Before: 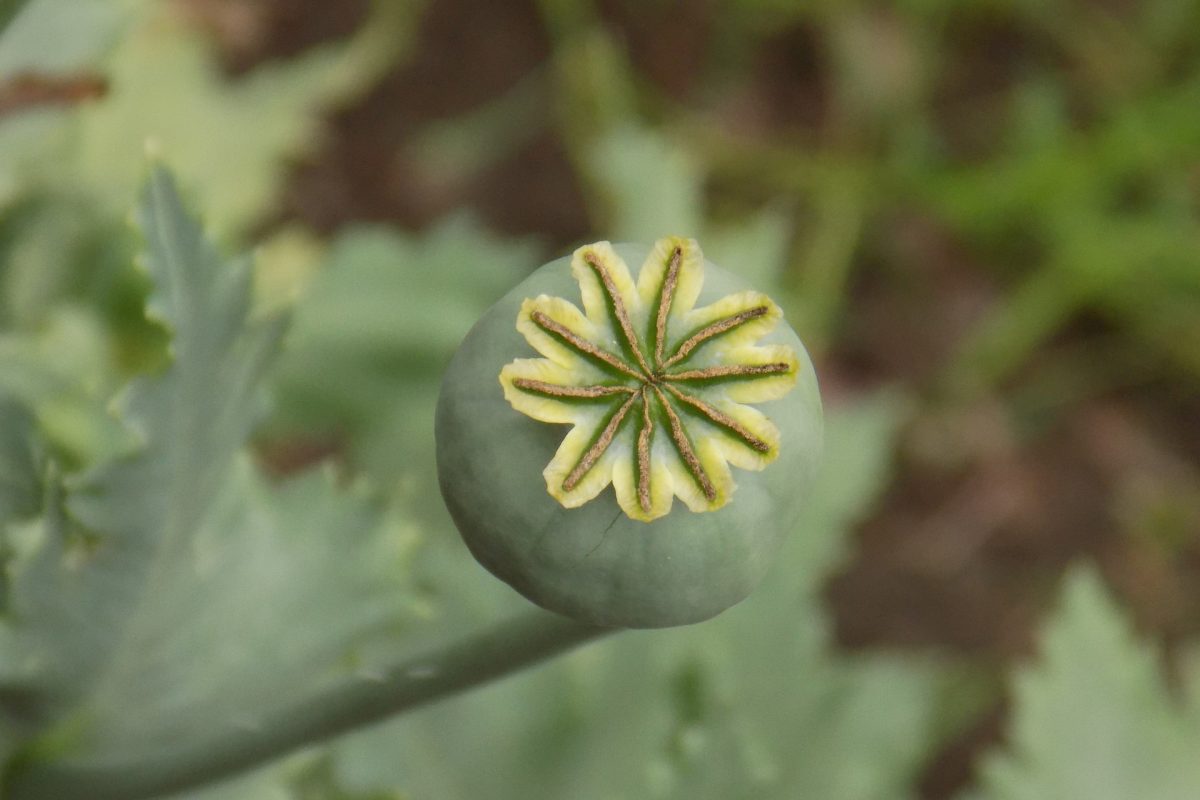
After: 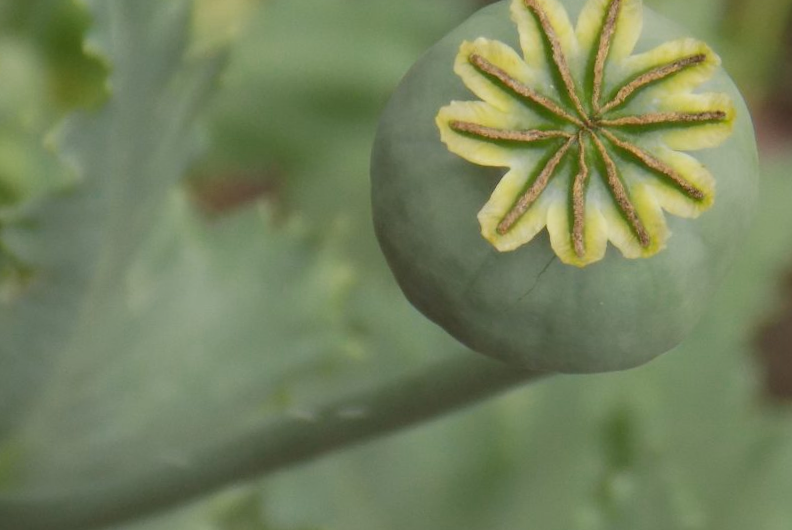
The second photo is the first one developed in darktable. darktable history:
color zones: curves: ch0 [(0.25, 0.5) (0.636, 0.25) (0.75, 0.5)]
contrast brightness saturation: contrast -0.125
crop and rotate: angle -1.22°, left 3.999%, top 31.534%, right 27.847%
